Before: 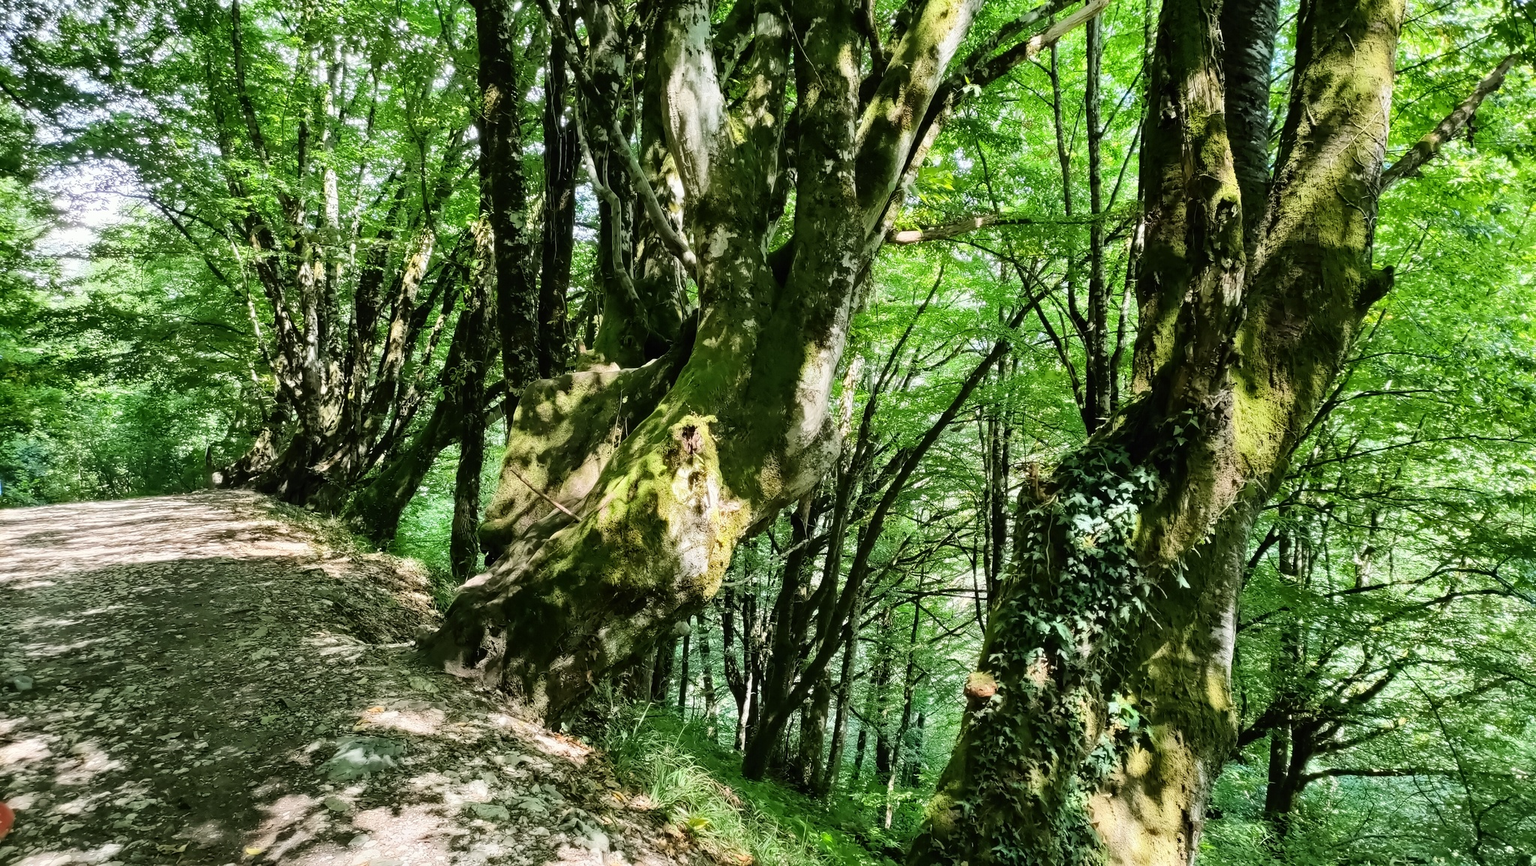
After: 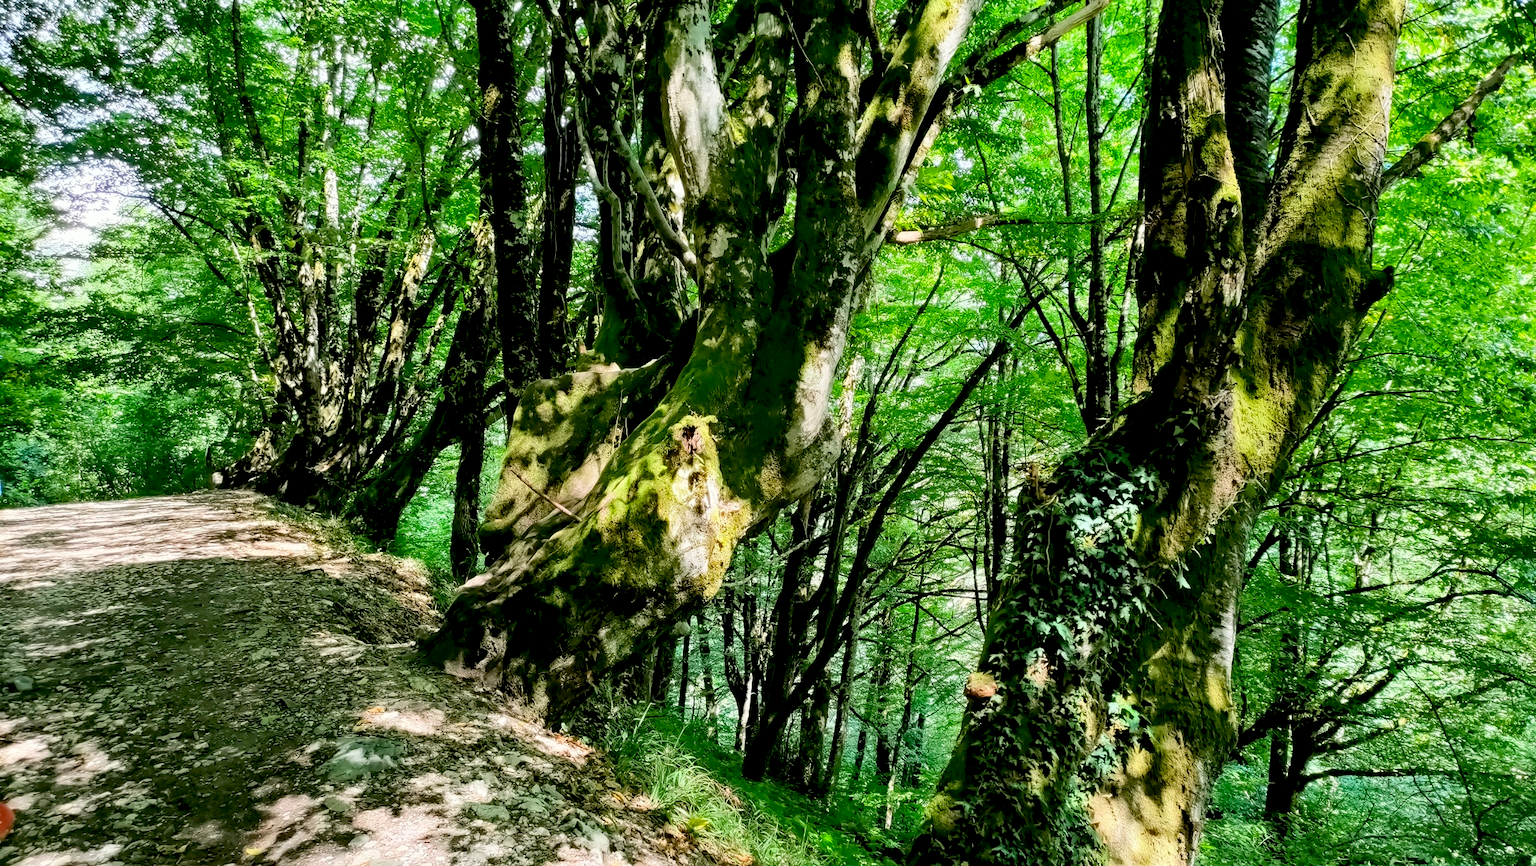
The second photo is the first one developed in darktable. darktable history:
exposure: black level correction 0.01, exposure 0.017 EV, compensate highlight preservation false
